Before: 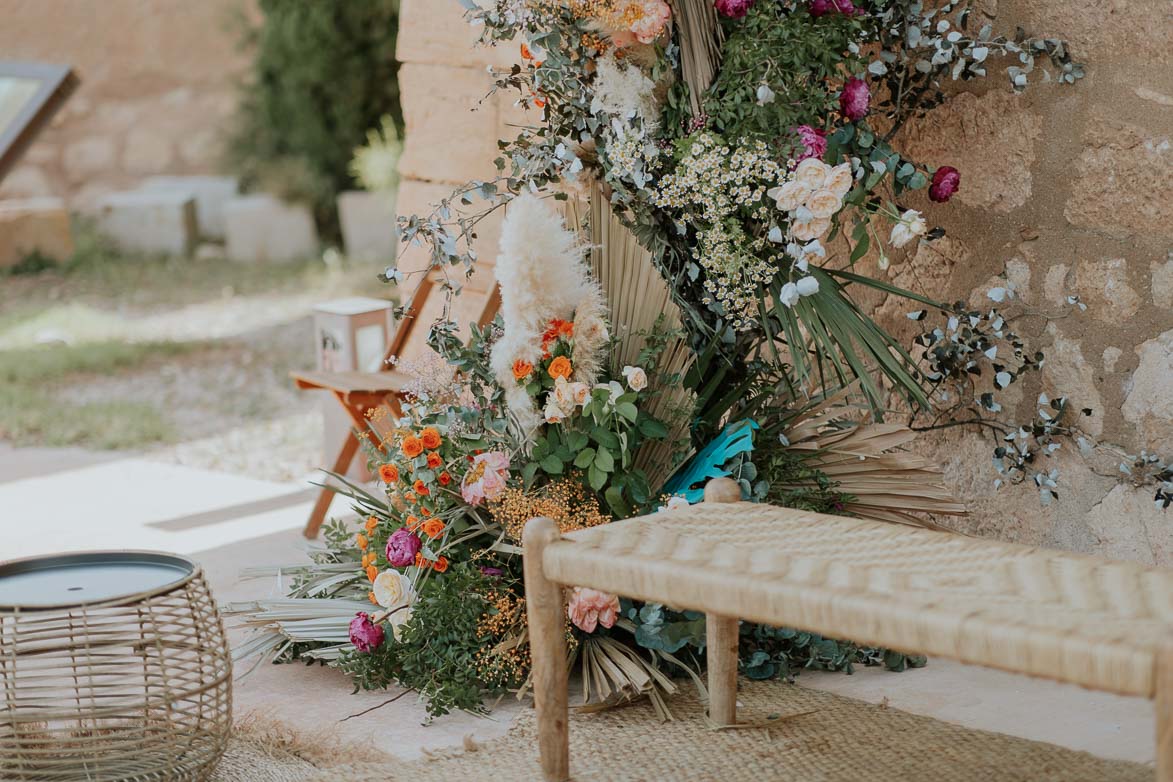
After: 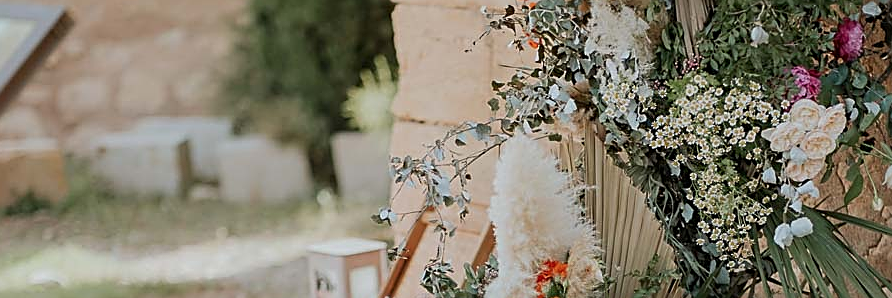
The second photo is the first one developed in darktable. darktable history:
crop: left 0.532%, top 7.649%, right 23.421%, bottom 54.143%
sharpen: amount 0.745
